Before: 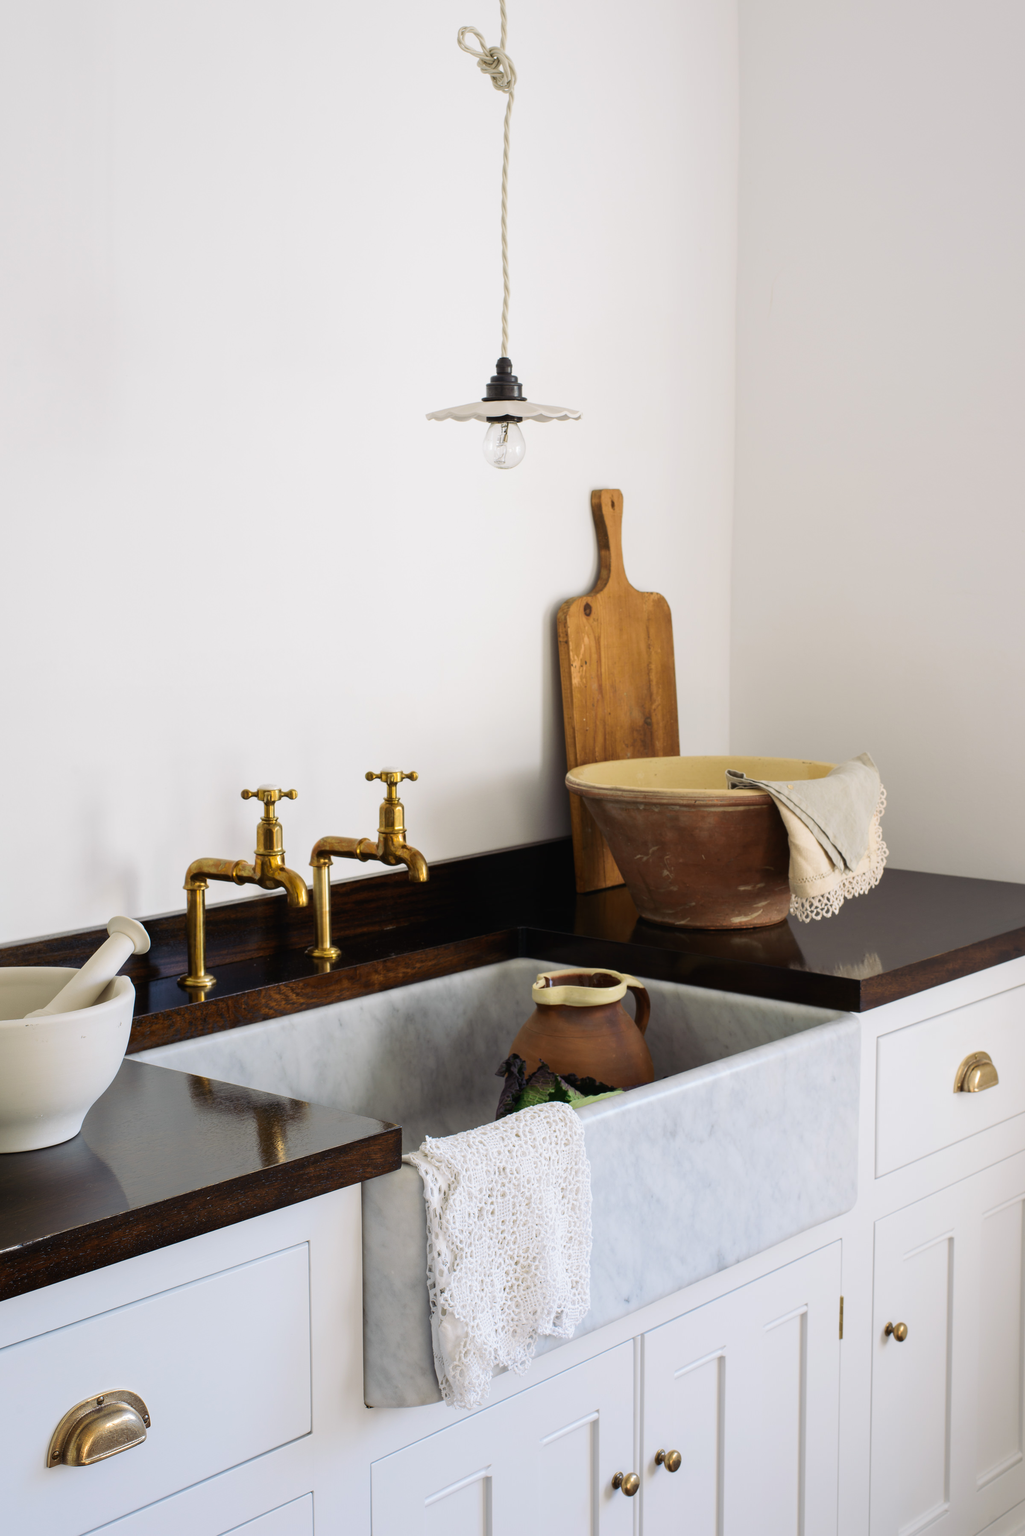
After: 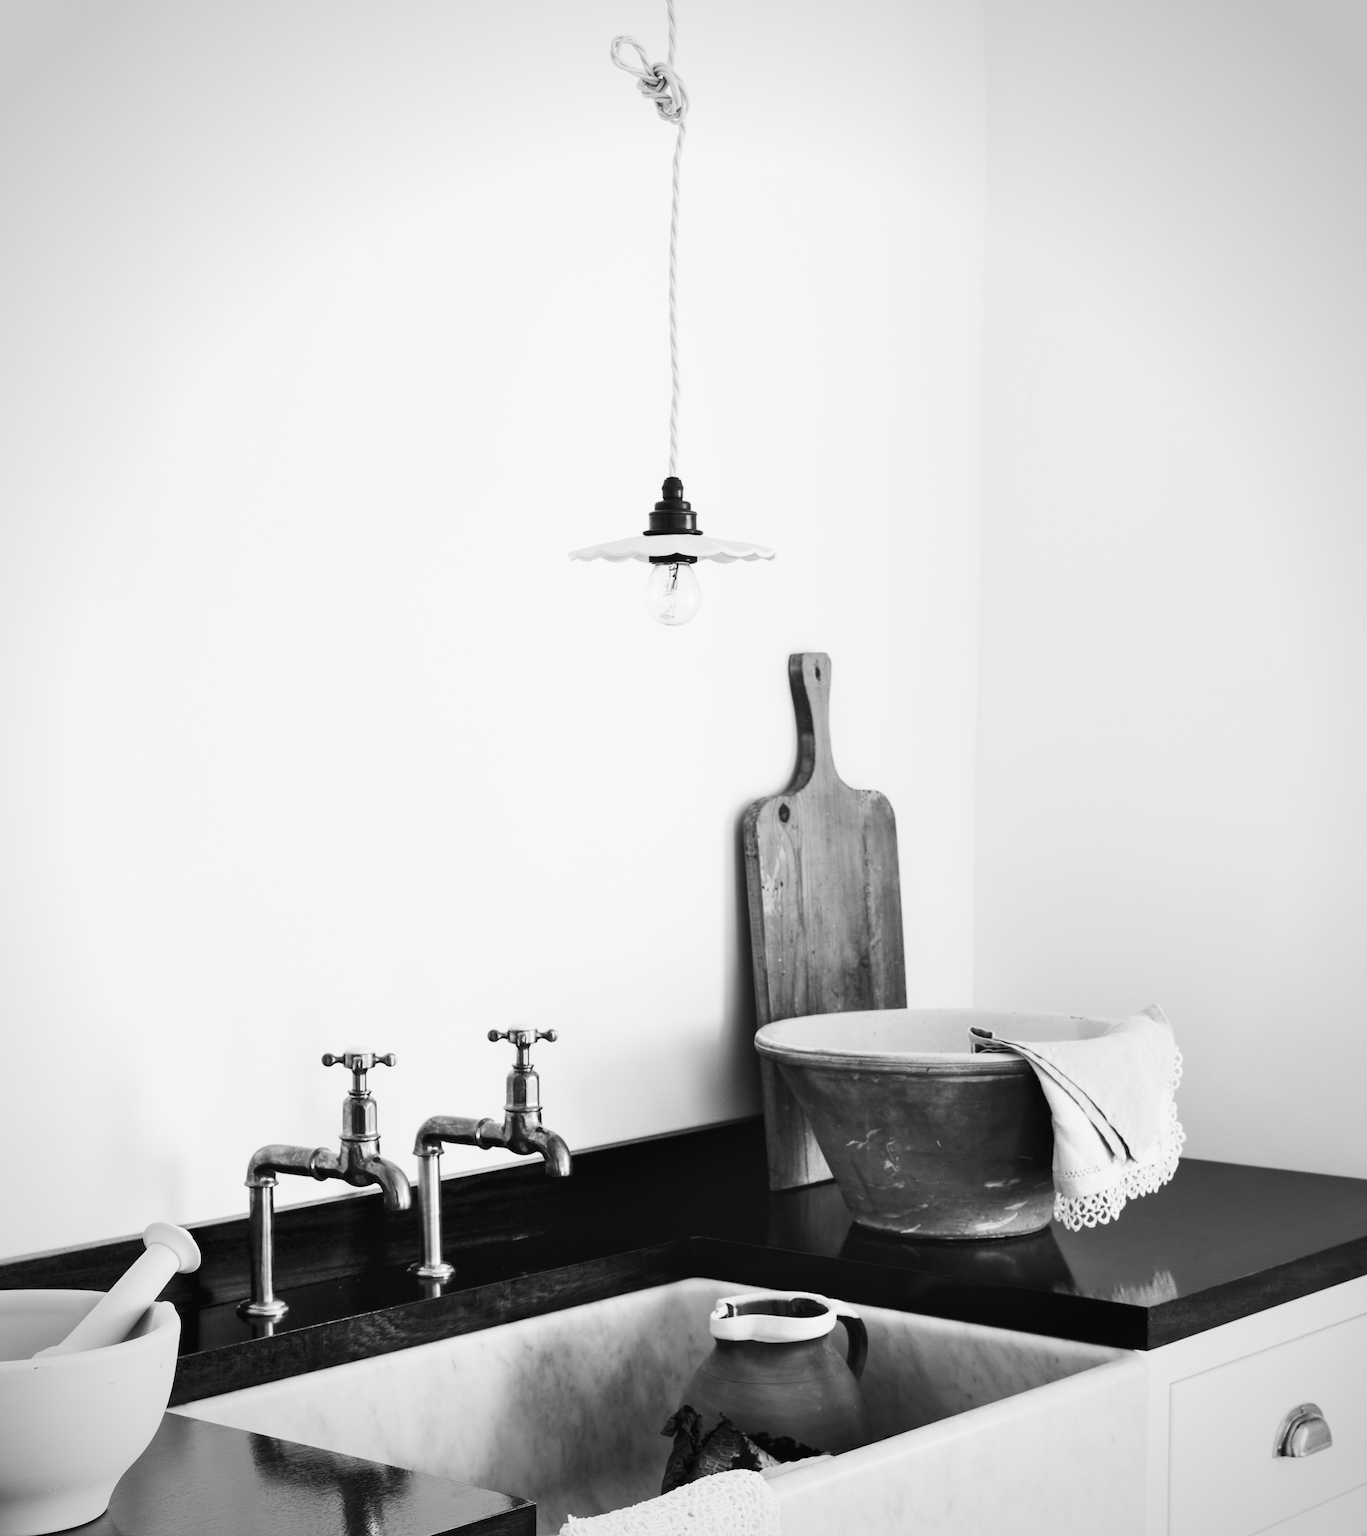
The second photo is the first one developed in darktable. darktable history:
monochrome: on, module defaults
shadows and highlights: shadows 75, highlights -25, soften with gaussian
color balance: lift [1, 1.011, 0.999, 0.989], gamma [1.109, 1.045, 1.039, 0.955], gain [0.917, 0.936, 0.952, 1.064], contrast 2.32%, contrast fulcrum 19%, output saturation 101%
crop: bottom 24.967%
contrast brightness saturation: contrast 0.39, brightness 0.1
color balance rgb: perceptual saturation grading › global saturation 20%, global vibrance 10%
exposure: exposure -0.048 EV, compensate highlight preservation false
vignetting: fall-off radius 45%, brightness -0.33
